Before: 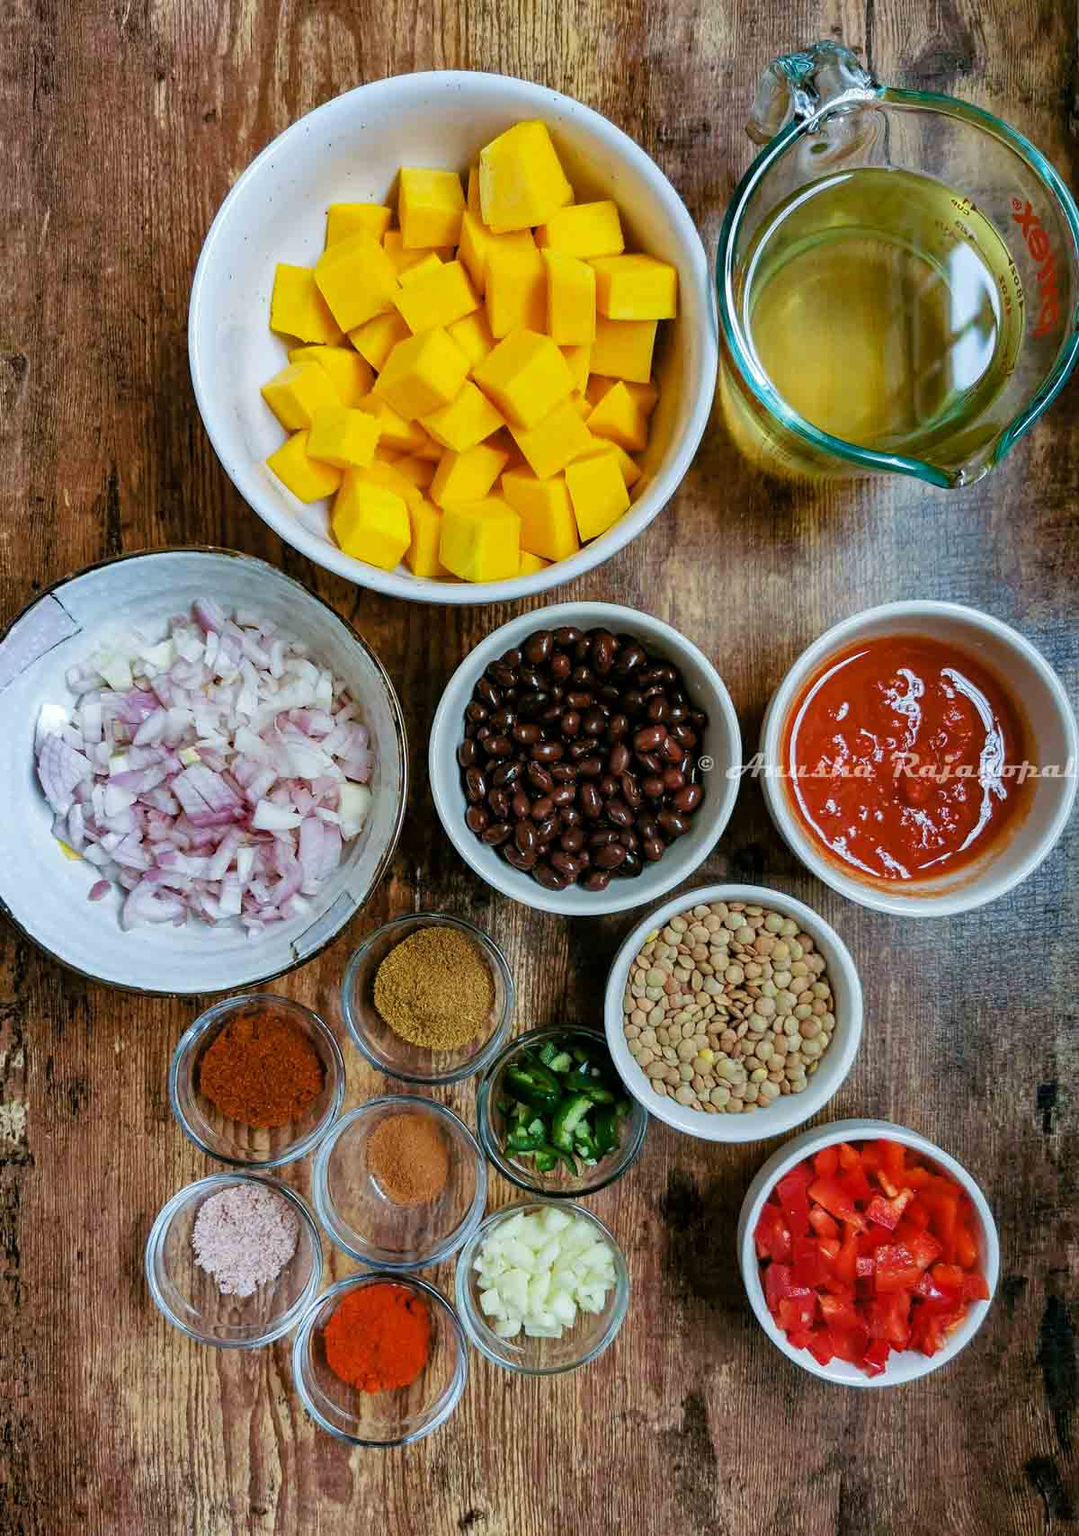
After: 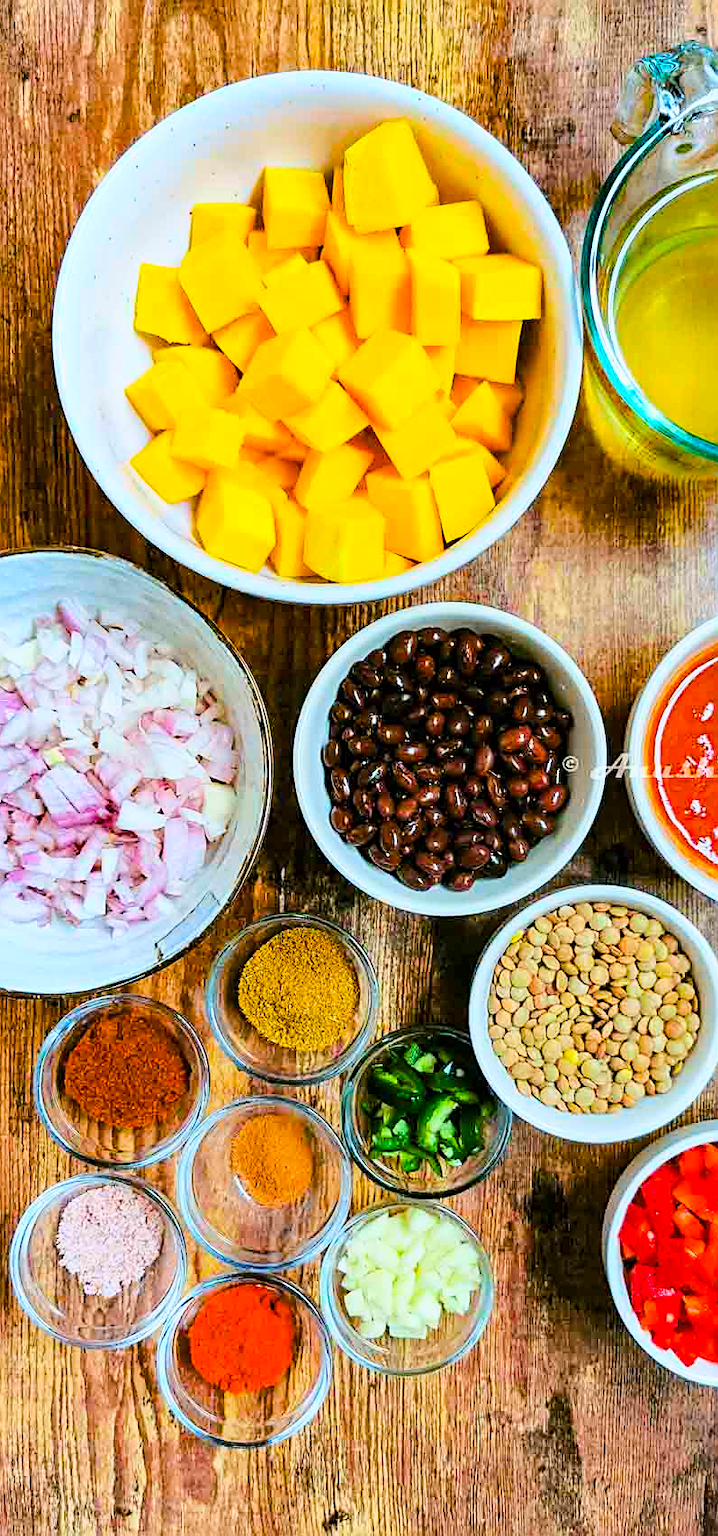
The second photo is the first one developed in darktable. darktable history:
color balance rgb: linear chroma grading › global chroma 15%, perceptual saturation grading › global saturation 30%
crop and rotate: left 12.648%, right 20.685%
base curve: curves: ch0 [(0, 0) (0.025, 0.046) (0.112, 0.277) (0.467, 0.74) (0.814, 0.929) (1, 0.942)]
sharpen: on, module defaults
